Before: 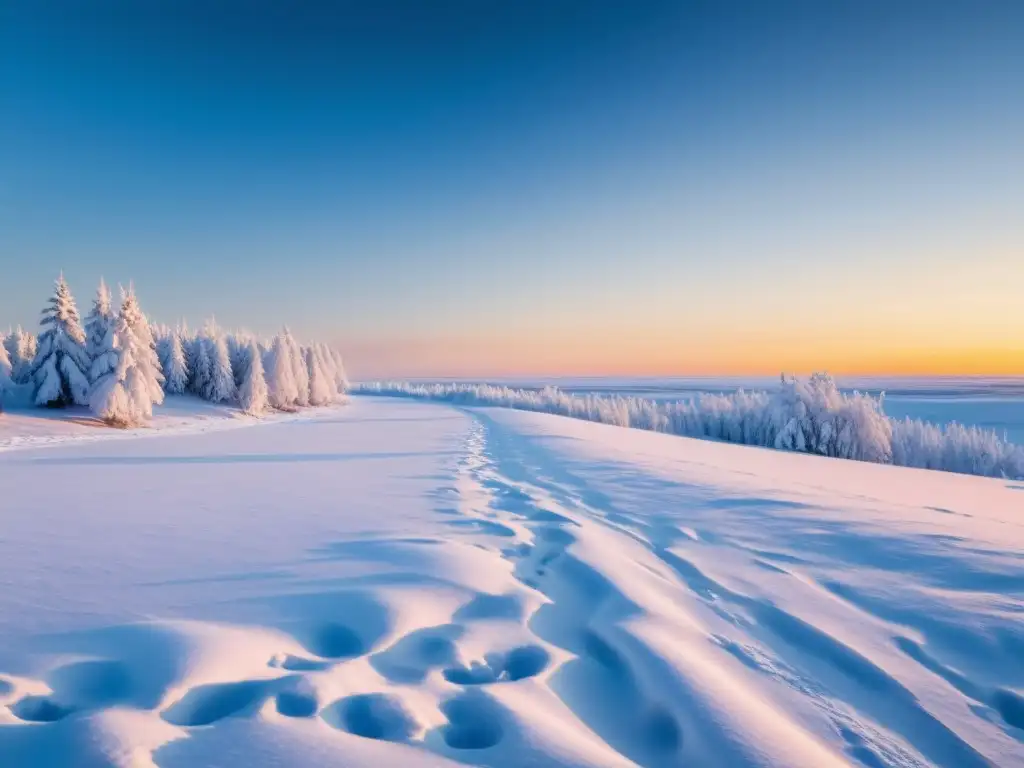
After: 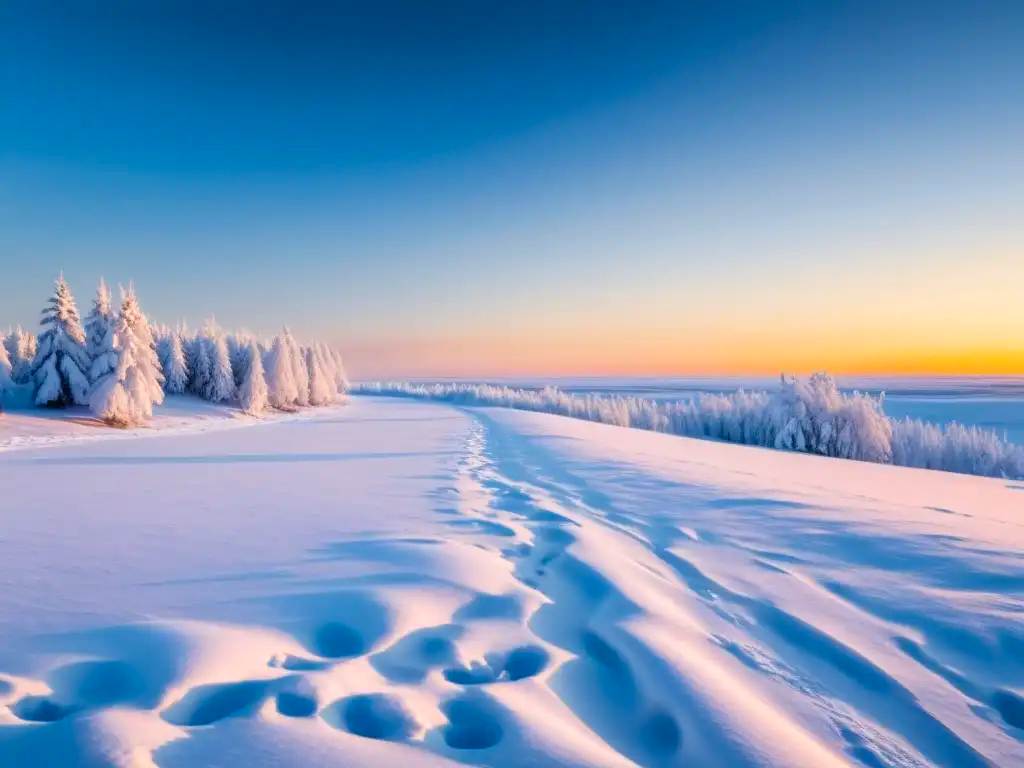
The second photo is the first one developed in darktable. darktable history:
color balance rgb: power › chroma 0.314%, power › hue 22.85°, perceptual saturation grading › global saturation 24.995%, contrast 4.887%
